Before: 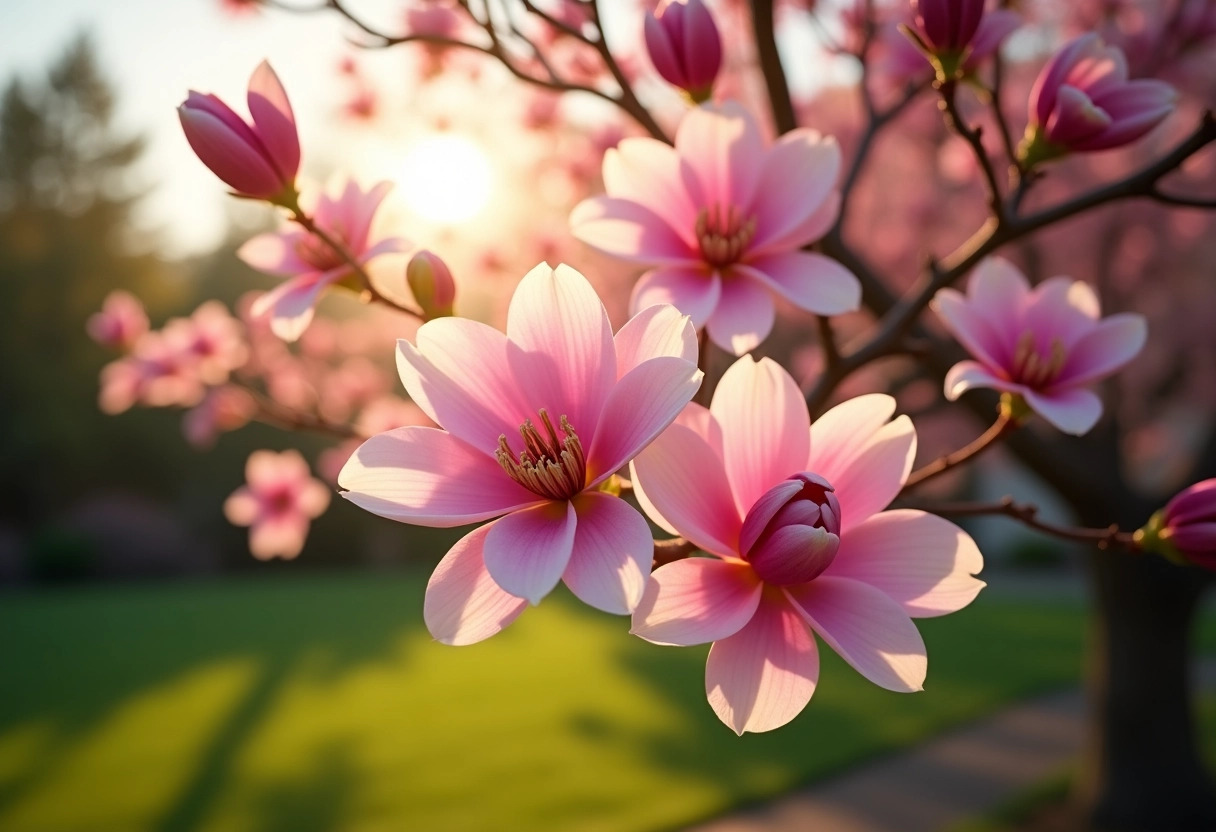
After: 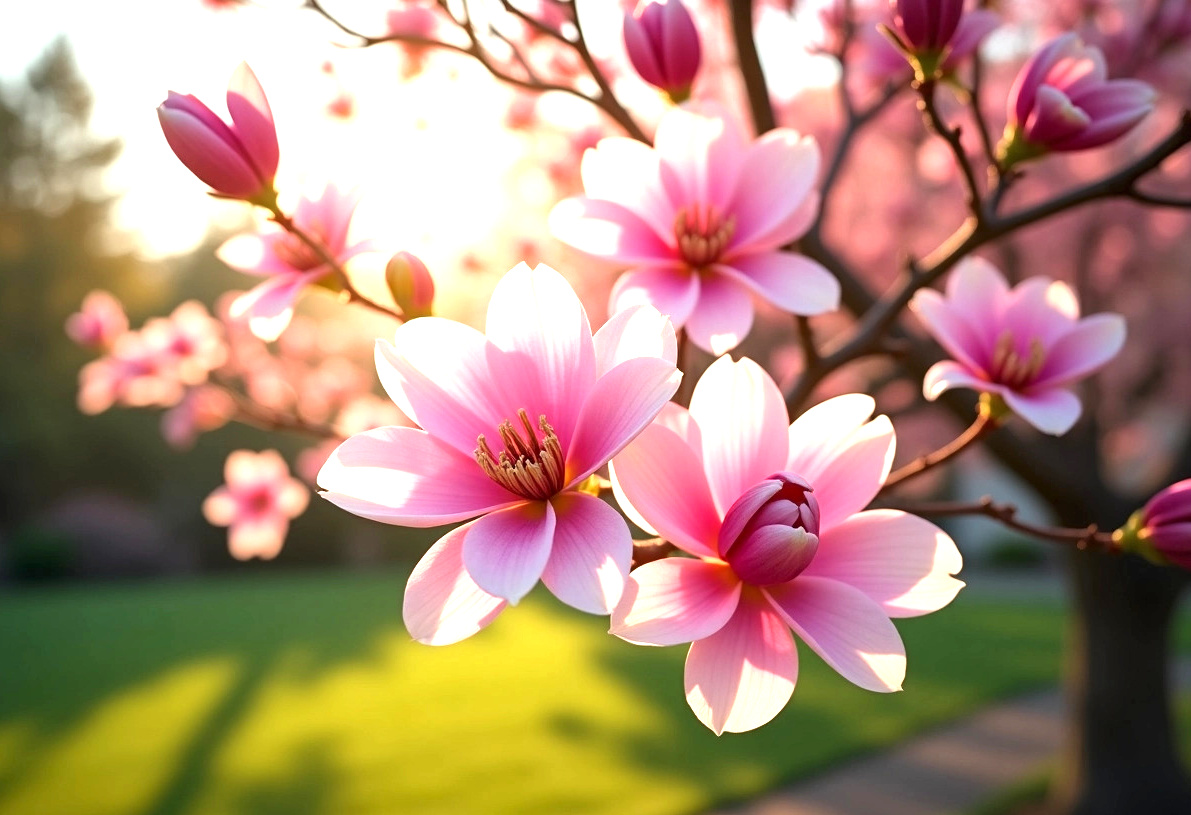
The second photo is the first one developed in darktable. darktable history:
crop: left 1.743%, right 0.268%, bottom 2.011%
exposure: exposure 1 EV, compensate highlight preservation false
local contrast: mode bilateral grid, contrast 20, coarseness 50, detail 120%, midtone range 0.2
